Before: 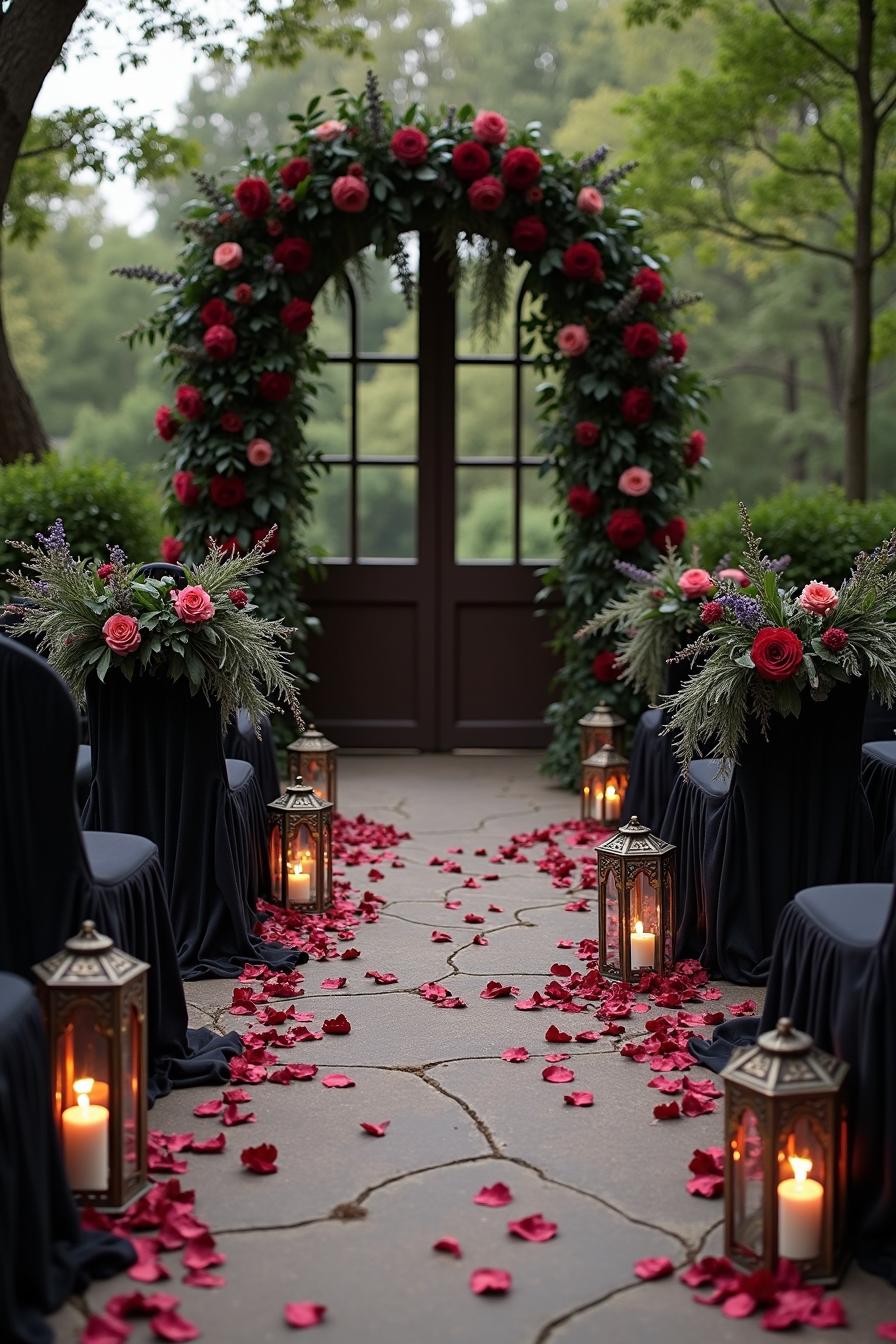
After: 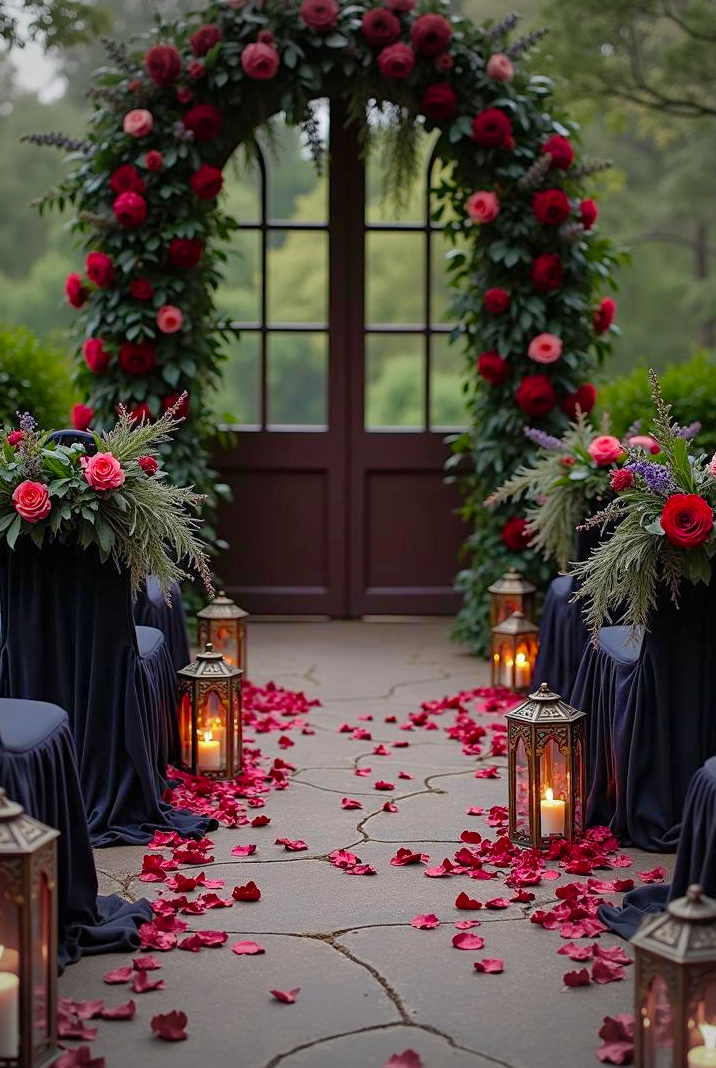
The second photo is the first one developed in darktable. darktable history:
shadows and highlights: on, module defaults
crop and rotate: left 10.126%, top 9.968%, right 9.912%, bottom 10.502%
vignetting: fall-off start 69.3%, fall-off radius 29.78%, brightness -0.348, width/height ratio 0.991, shape 0.843, unbound false
color balance rgb: shadows lift › chroma 2.956%, shadows lift › hue 280.26°, linear chroma grading › global chroma 9.786%, perceptual saturation grading › global saturation 20%, perceptual saturation grading › highlights -25.371%, perceptual saturation grading › shadows 24.316%, global vibrance 9.931%
